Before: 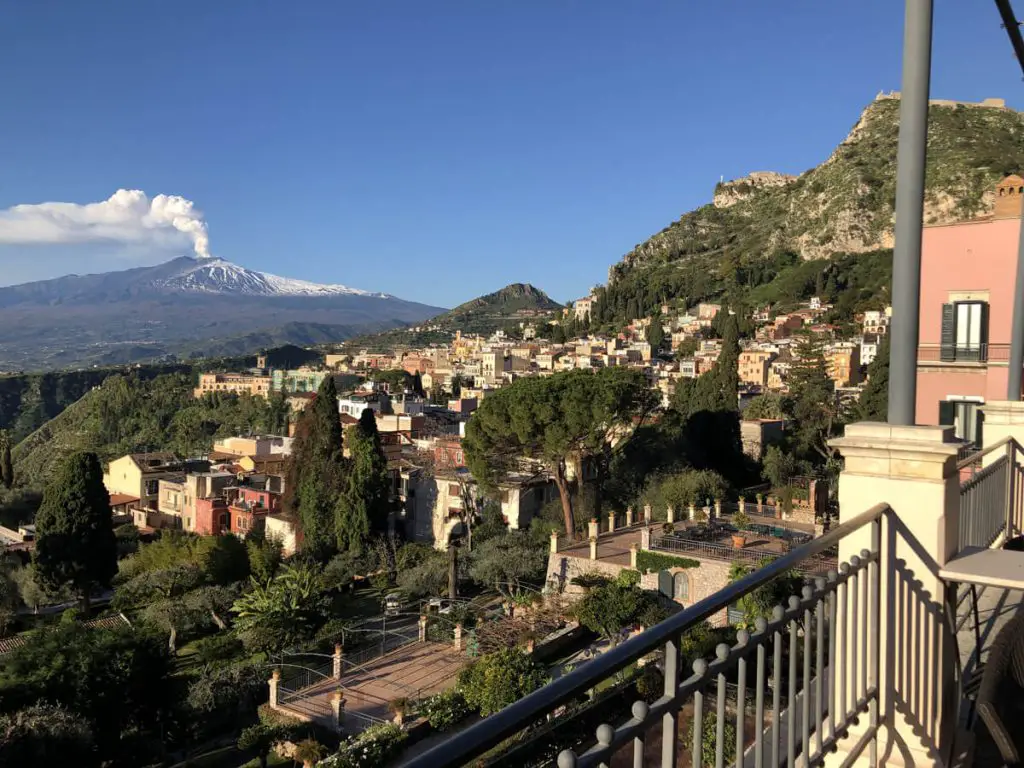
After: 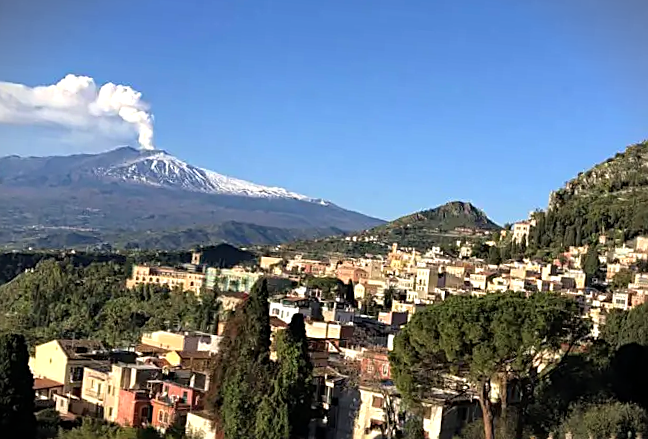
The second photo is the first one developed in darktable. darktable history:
vignetting: fall-off start 97.15%, width/height ratio 1.179
haze removal: compatibility mode true, adaptive false
crop and rotate: angle -4.75°, left 2.077%, top 6.695%, right 27.768%, bottom 30.026%
sharpen: on, module defaults
tone equalizer: -8 EV -0.424 EV, -7 EV -0.398 EV, -6 EV -0.308 EV, -5 EV -0.252 EV, -3 EV 0.21 EV, -2 EV 0.33 EV, -1 EV 0.412 EV, +0 EV 0.429 EV
